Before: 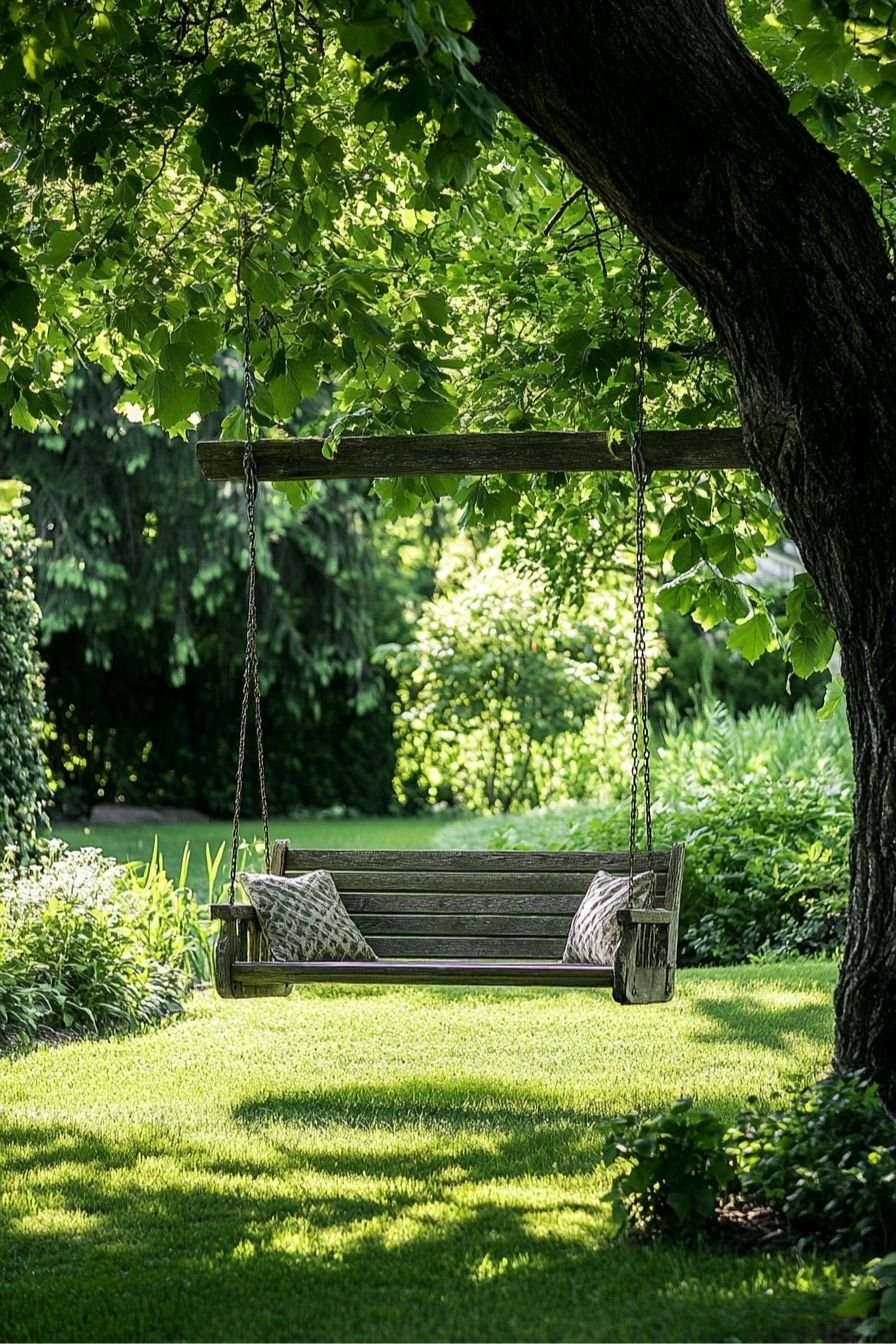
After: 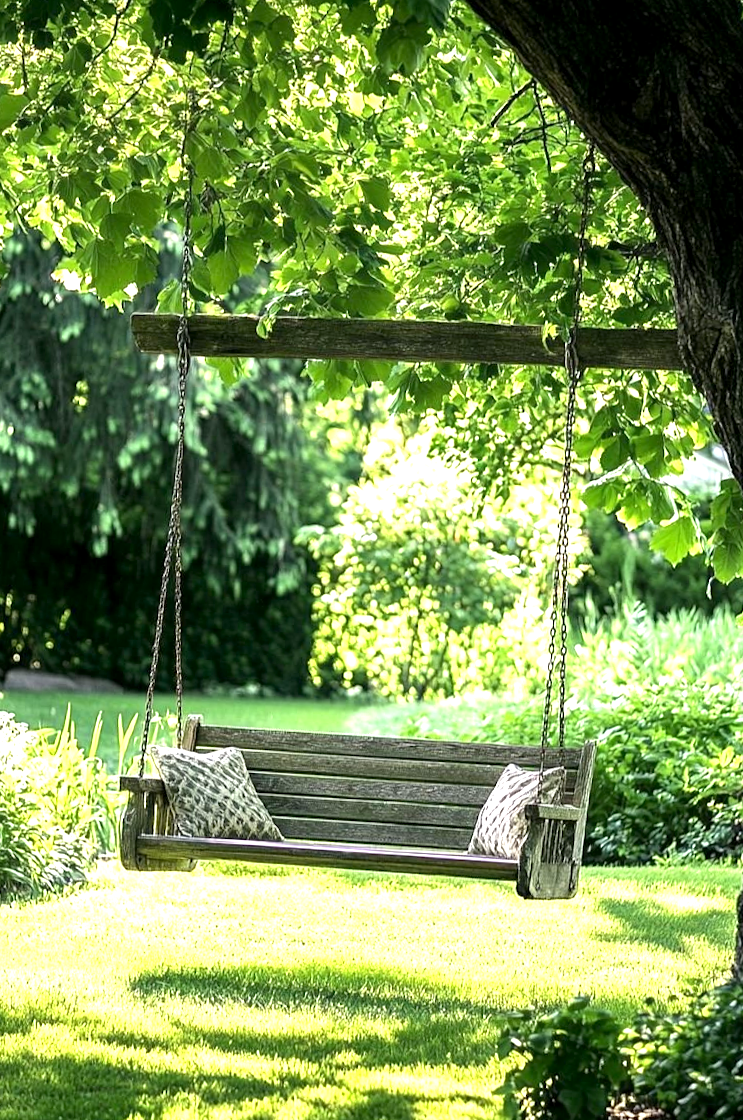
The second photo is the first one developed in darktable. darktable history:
crop and rotate: angle -3.24°, left 5.353%, top 5.157%, right 4.756%, bottom 4.509%
exposure: black level correction 0.001, exposure 1.131 EV, compensate highlight preservation false
